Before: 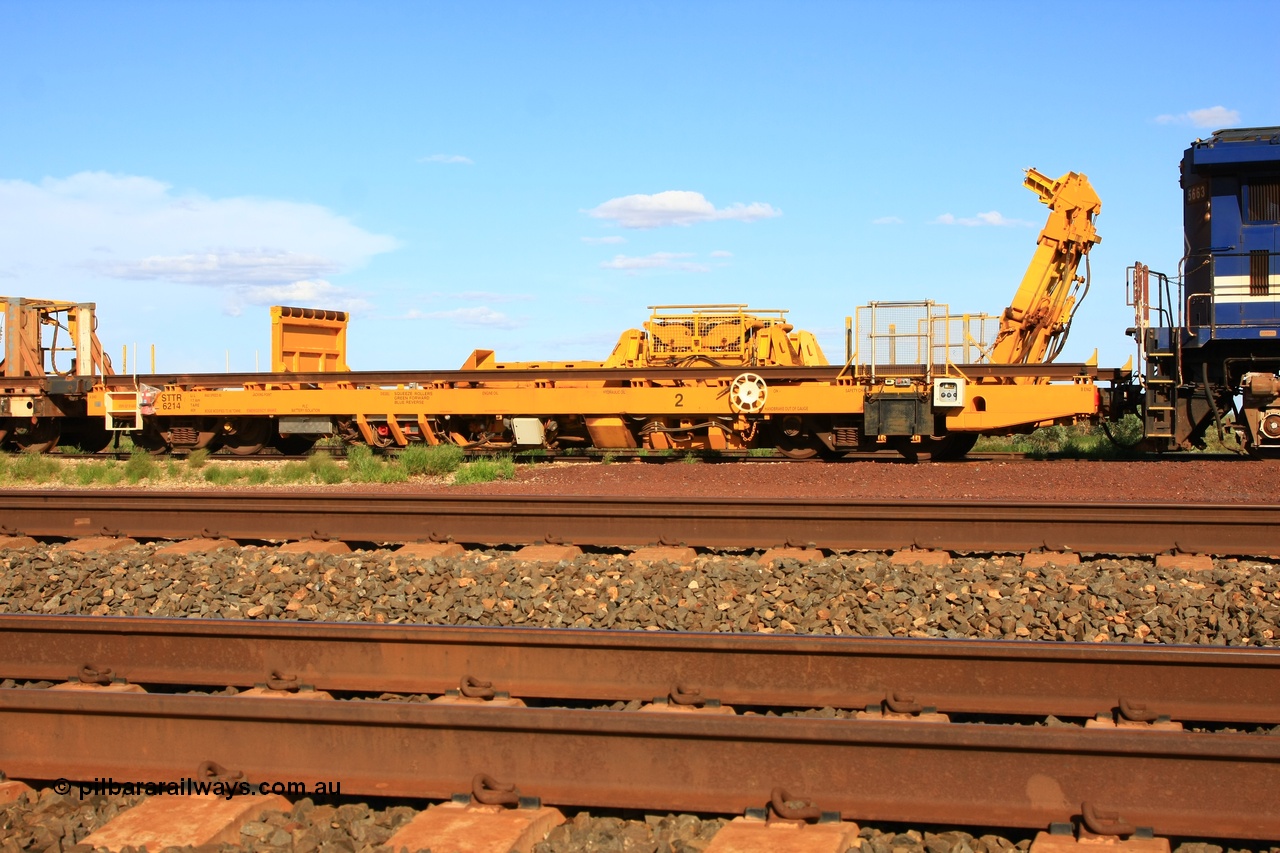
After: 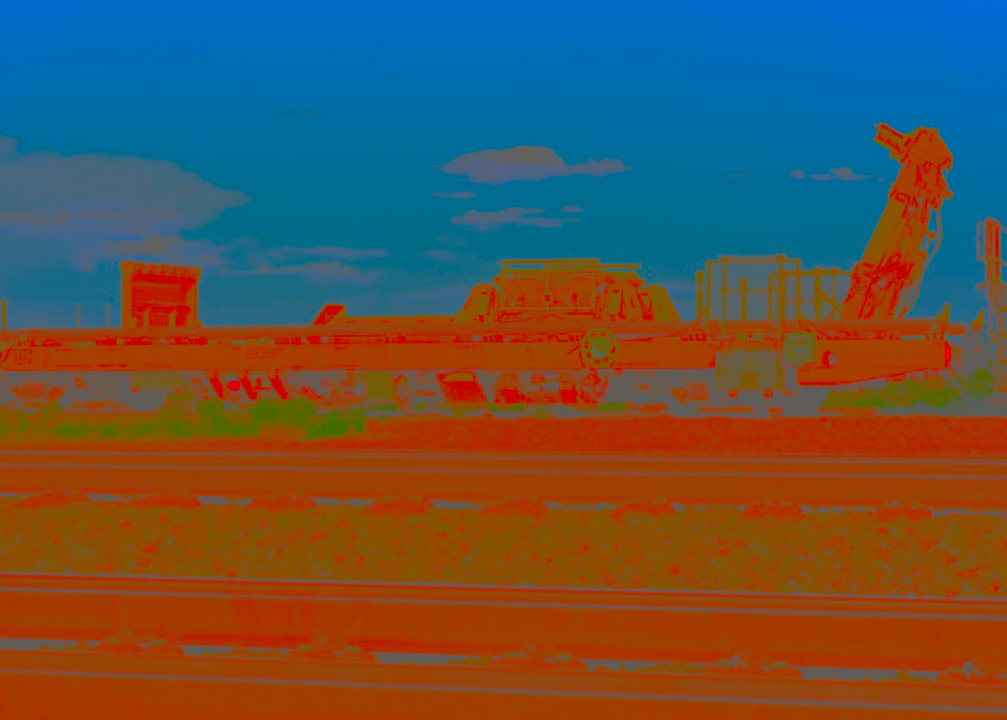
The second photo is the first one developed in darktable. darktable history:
contrast brightness saturation: contrast -0.98, brightness -0.157, saturation 0.748
crop: left 11.682%, top 5.307%, right 9.58%, bottom 10.209%
